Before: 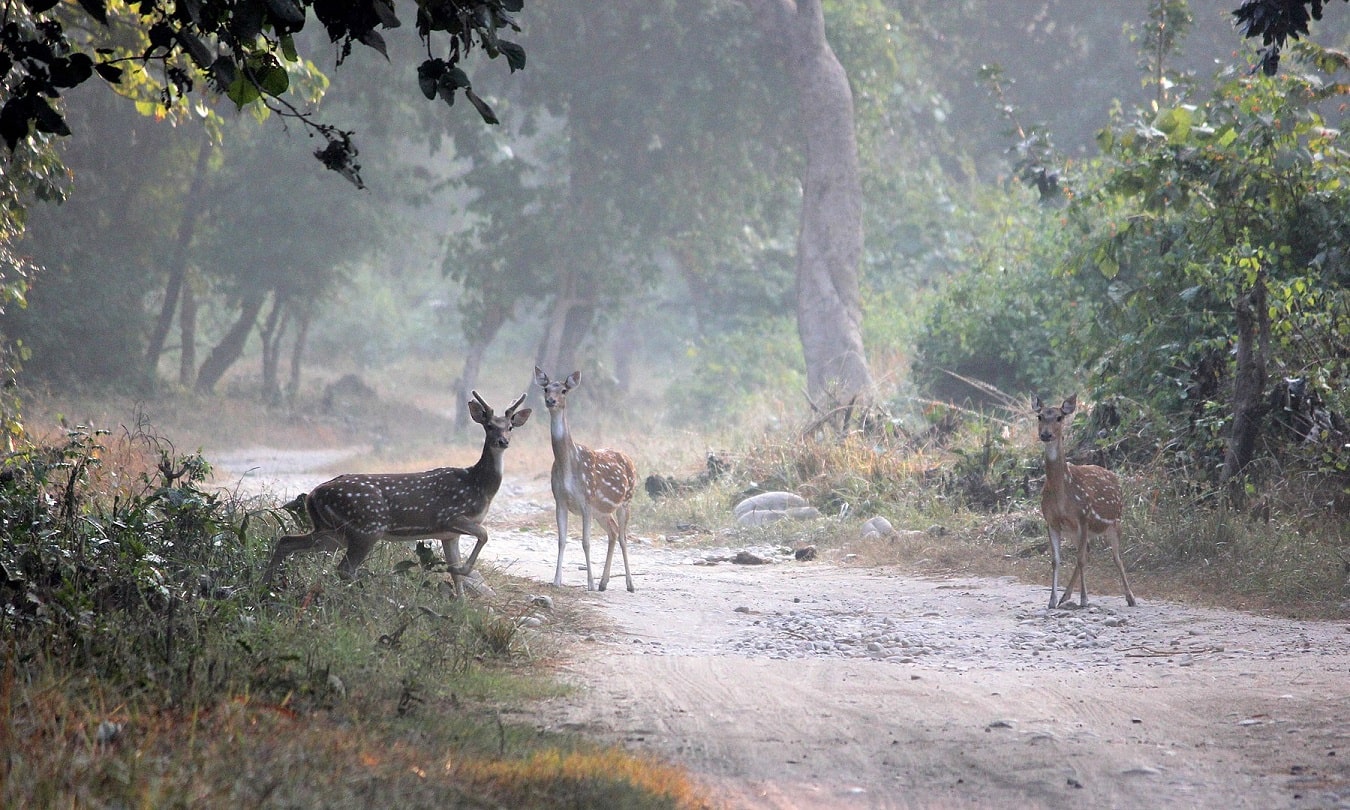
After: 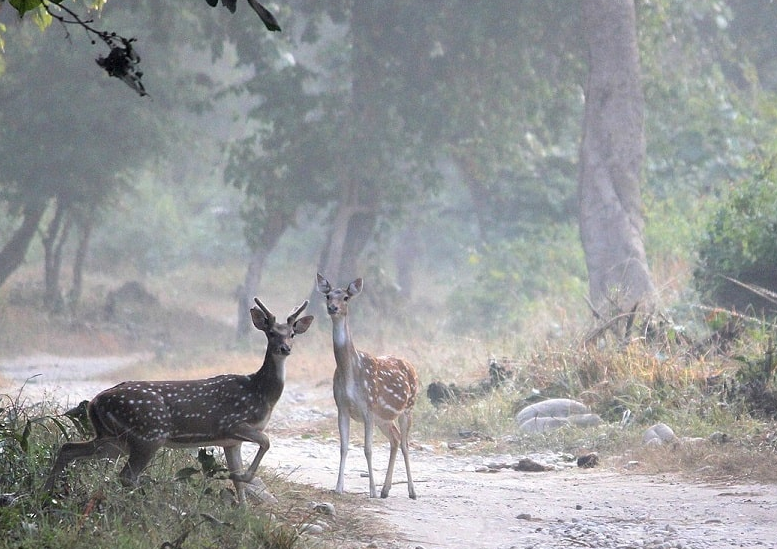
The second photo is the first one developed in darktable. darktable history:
crop: left 16.199%, top 11.497%, right 26.233%, bottom 20.655%
